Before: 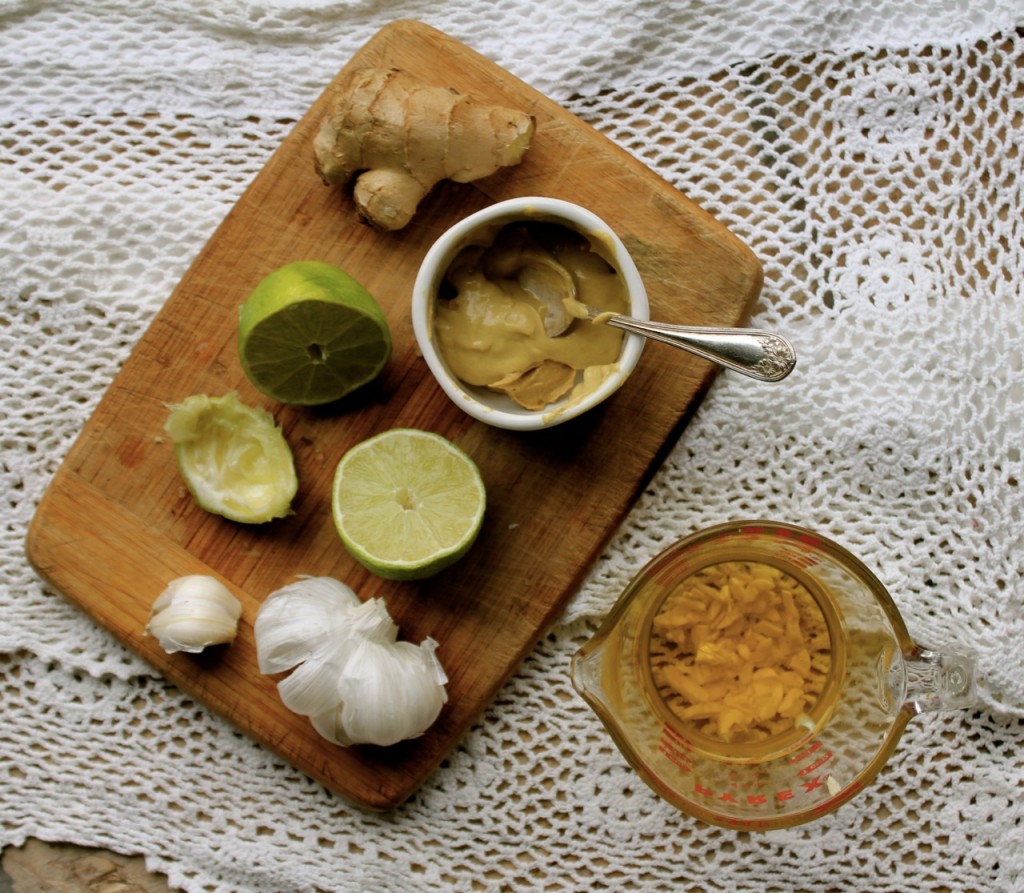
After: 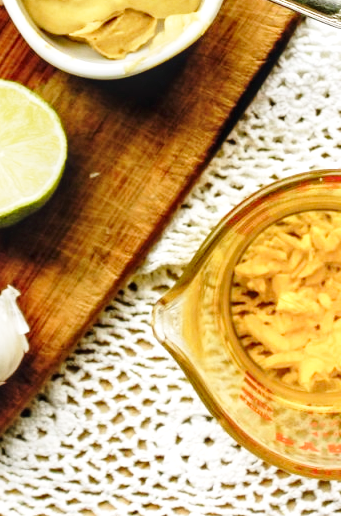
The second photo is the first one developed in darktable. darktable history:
crop: left 40.982%, top 39.415%, right 25.679%, bottom 2.784%
exposure: black level correction 0, exposure 1.102 EV, compensate highlight preservation false
base curve: curves: ch0 [(0, 0) (0.028, 0.03) (0.121, 0.232) (0.46, 0.748) (0.859, 0.968) (1, 1)], preserve colors none
local contrast: on, module defaults
